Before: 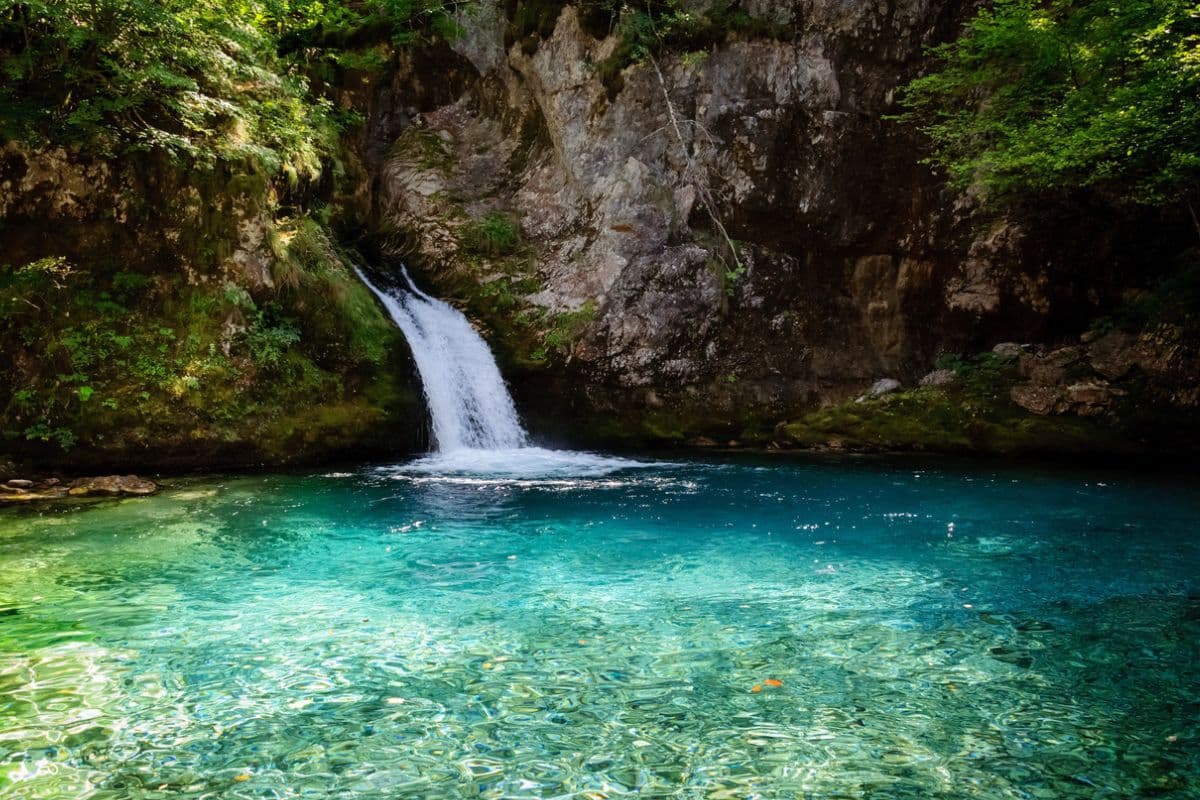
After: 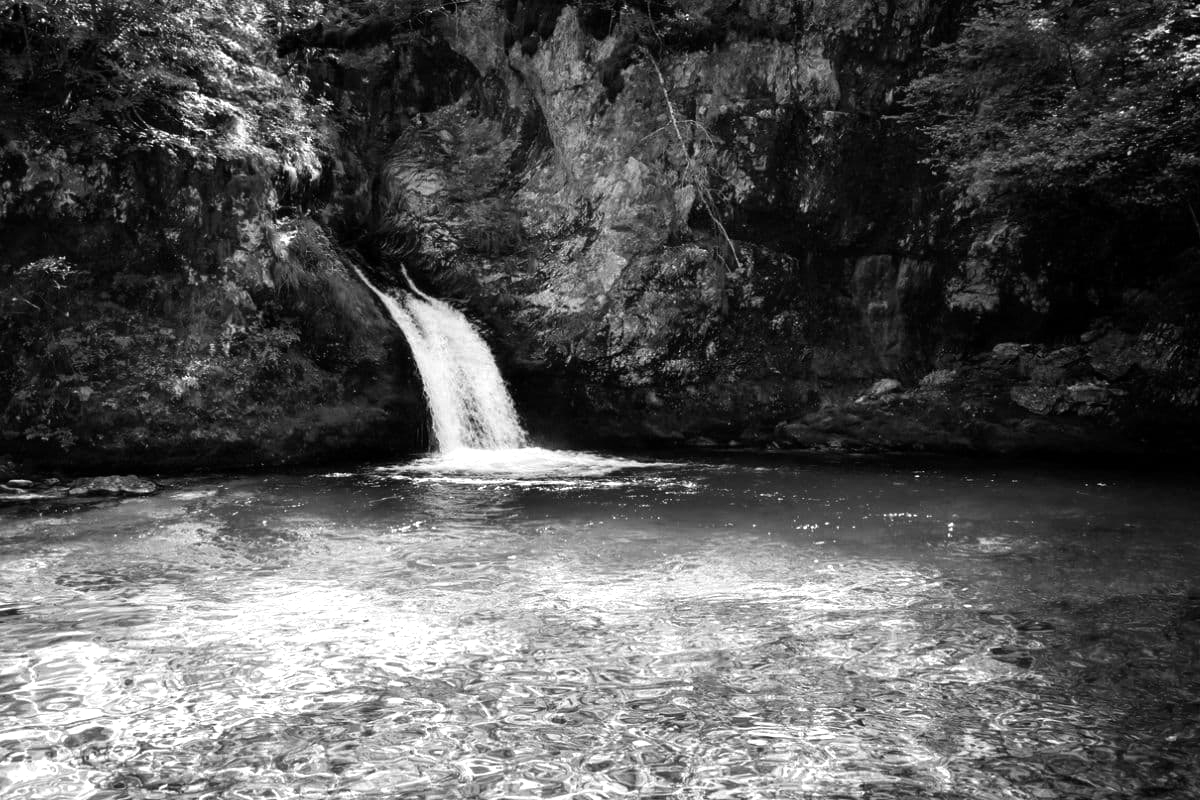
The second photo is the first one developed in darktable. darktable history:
color calibration: output gray [0.28, 0.41, 0.31, 0], gray › normalize channels true, illuminant same as pipeline (D50), adaptation XYZ, x 0.346, y 0.359, gamut compression 0
color balance rgb: perceptual saturation grading › mid-tones 6.33%, perceptual saturation grading › shadows 72.44%, perceptual brilliance grading › highlights 11.59%, contrast 5.05%
exposure: exposure 0.207 EV, compensate highlight preservation false
